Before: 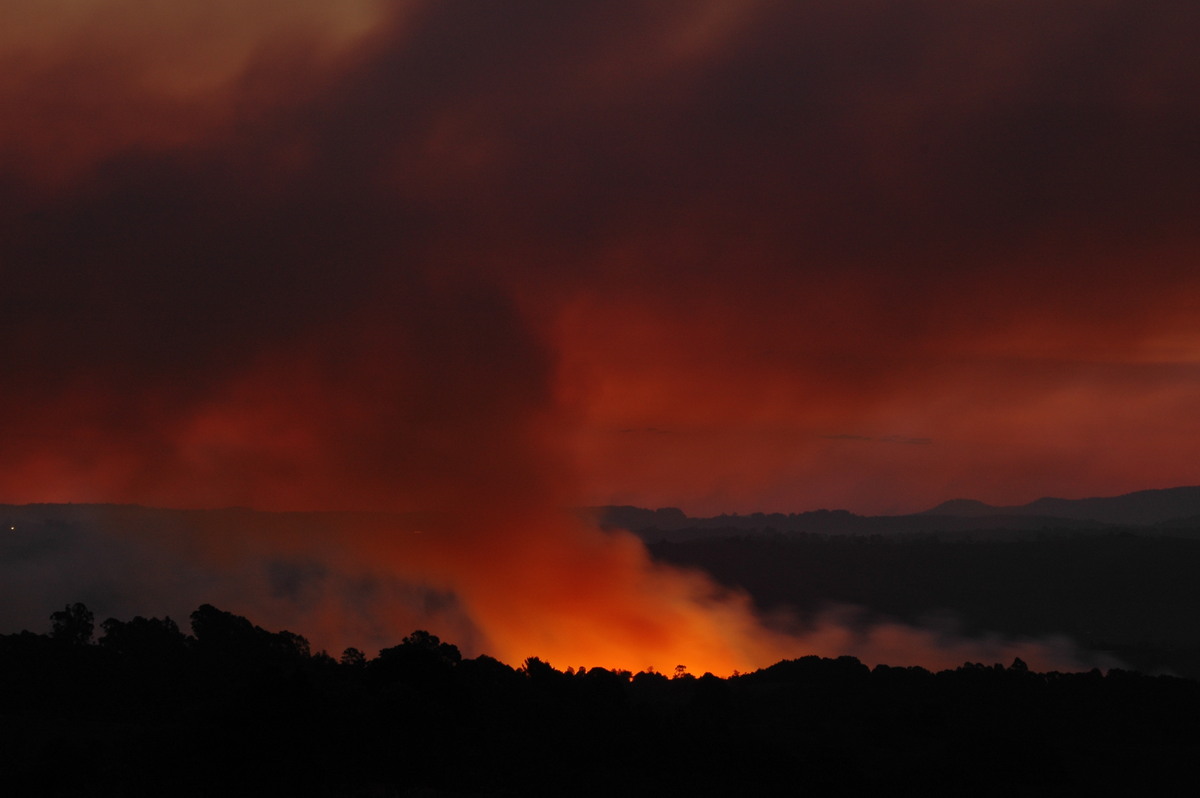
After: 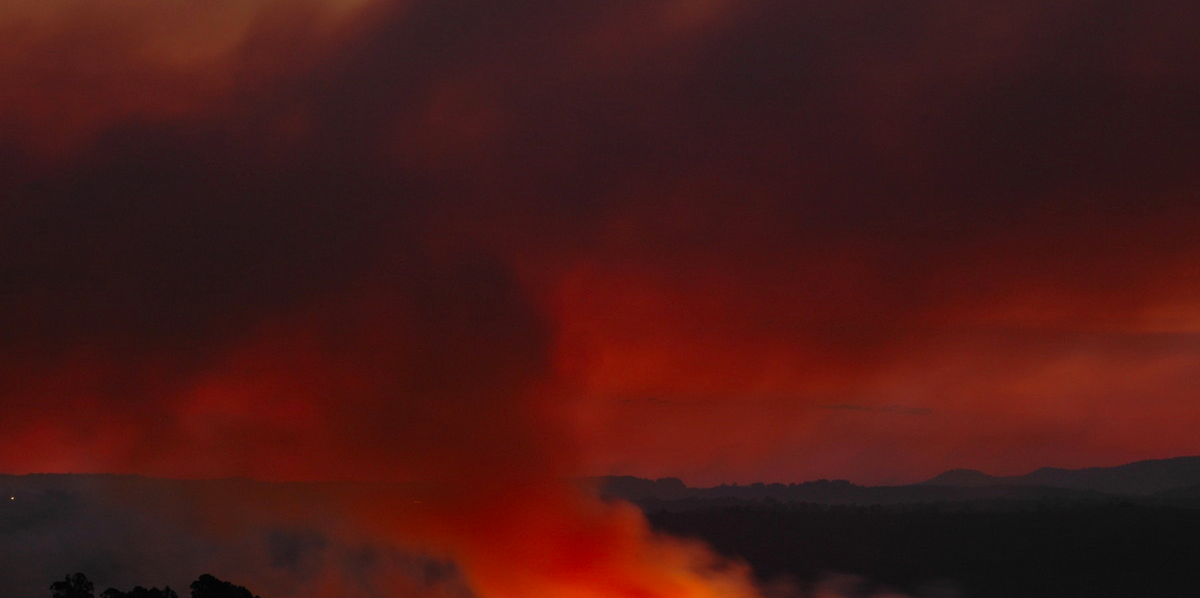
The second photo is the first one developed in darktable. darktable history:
crop: top 3.857%, bottom 21.132%
contrast brightness saturation: contrast 0.04, saturation 0.16
white balance: red 1.004, blue 1.024
